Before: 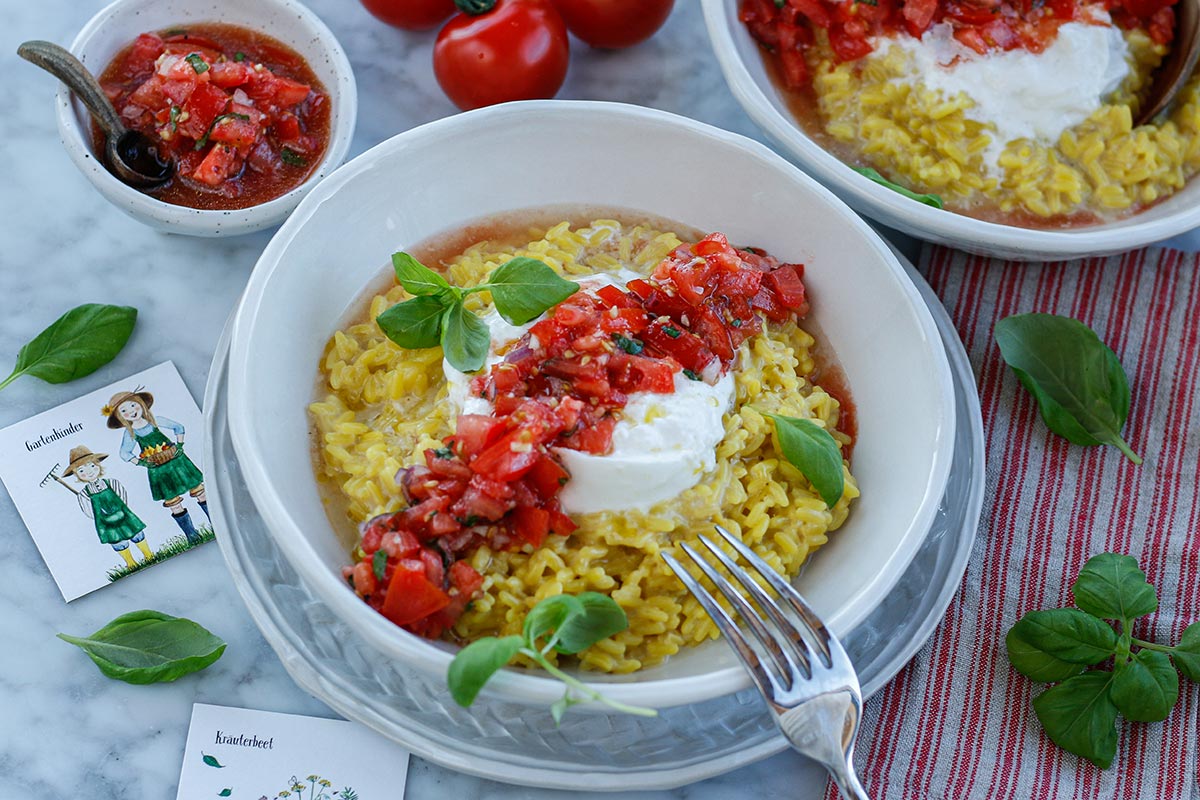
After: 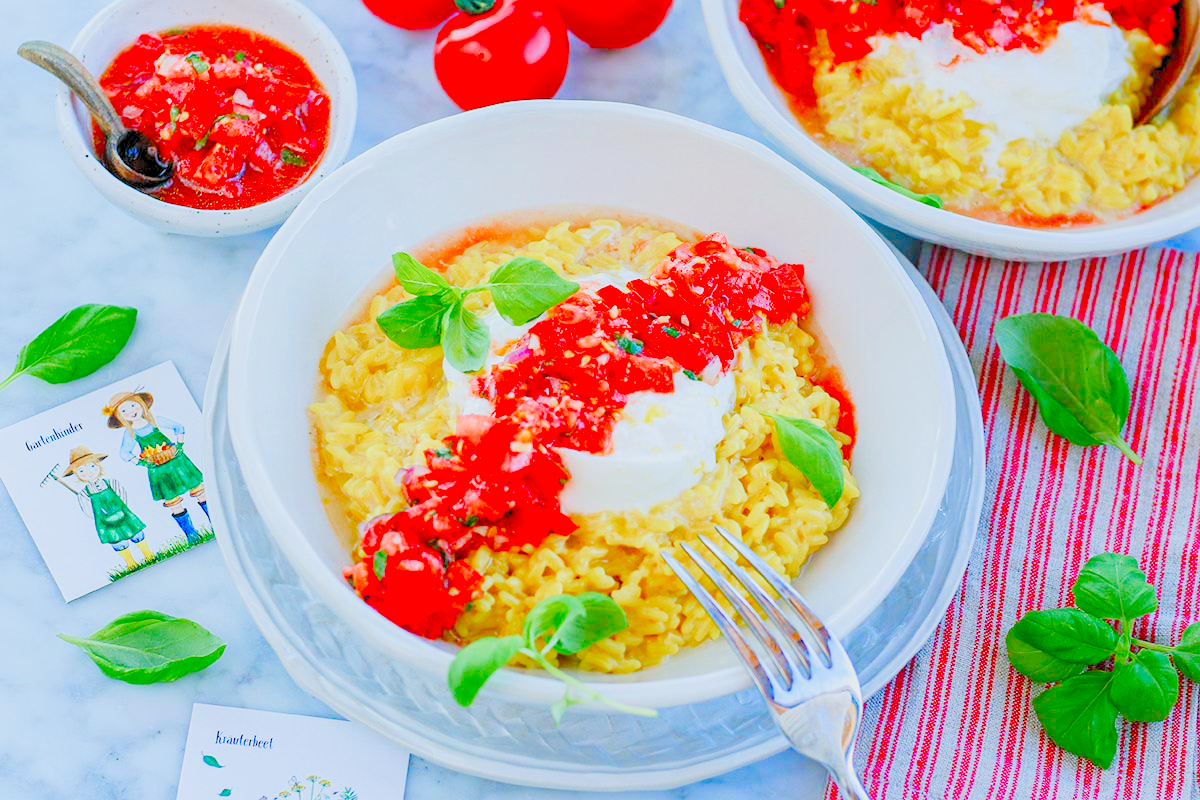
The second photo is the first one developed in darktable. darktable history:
exposure: black level correction 0, exposure 0.68 EV, compensate exposure bias true, compensate highlight preservation false
color balance rgb: shadows lift › chroma 1%, shadows lift › hue 113°, highlights gain › chroma 0.2%, highlights gain › hue 333°, perceptual saturation grading › global saturation 20%, perceptual saturation grading › highlights -50%, perceptual saturation grading › shadows 25%, contrast -20%
filmic rgb: white relative exposure 8 EV, threshold 3 EV, hardness 2.44, latitude 10.07%, contrast 0.72, highlights saturation mix 10%, shadows ↔ highlights balance 1.38%, color science v4 (2020), enable highlight reconstruction true
levels: levels [0.036, 0.364, 0.827]
